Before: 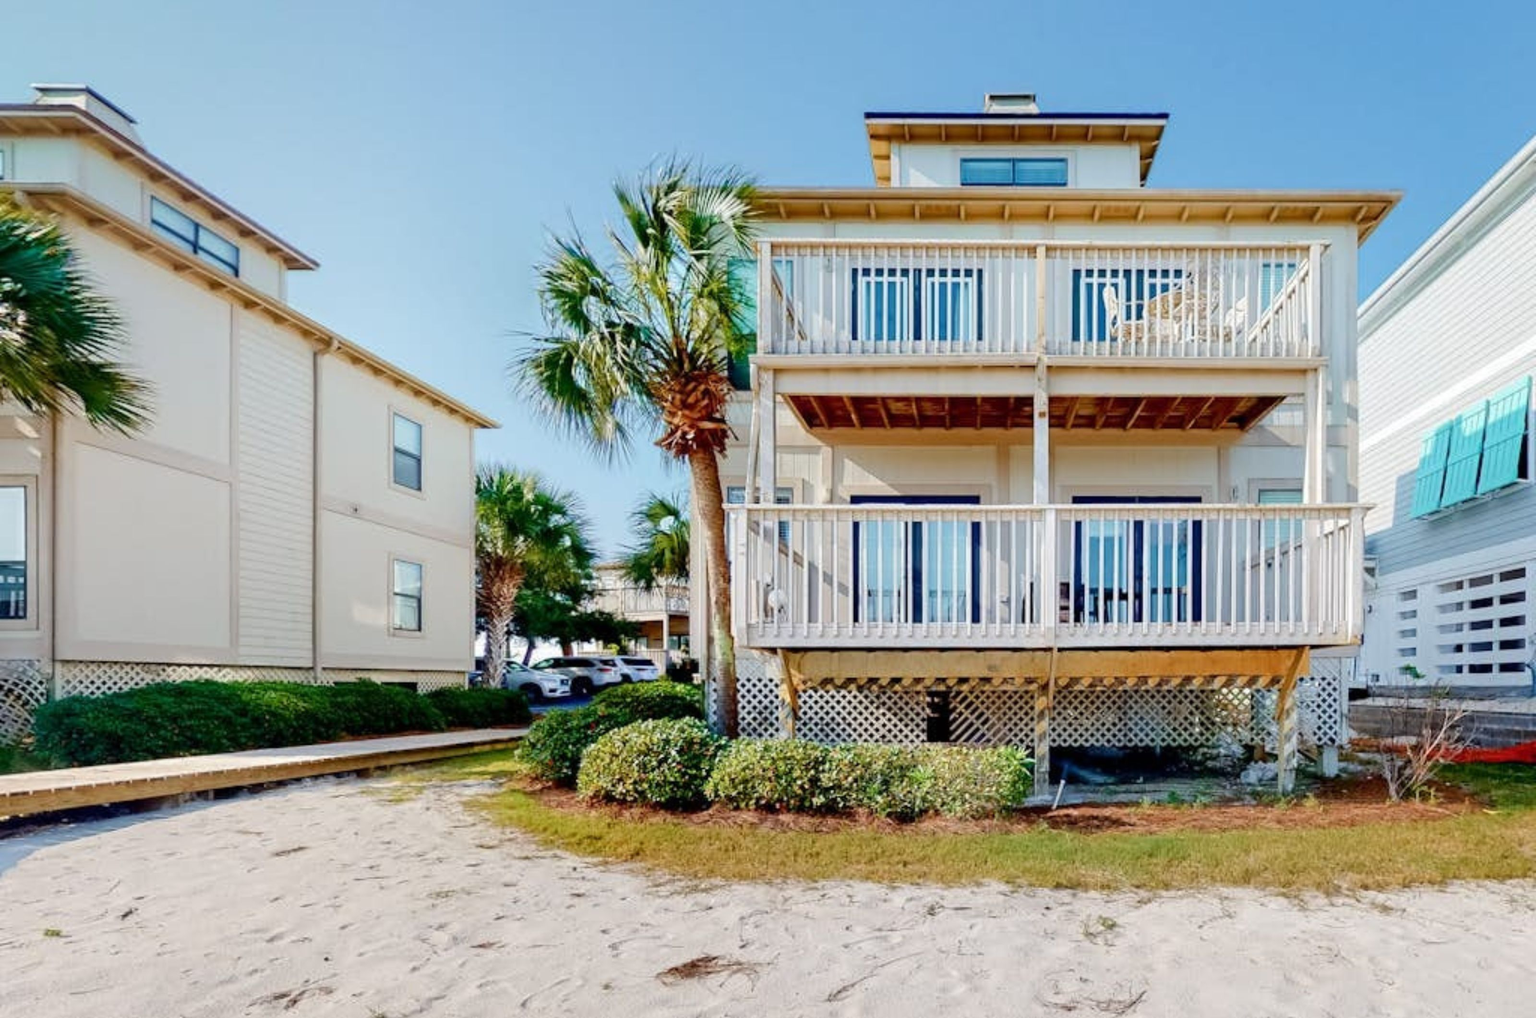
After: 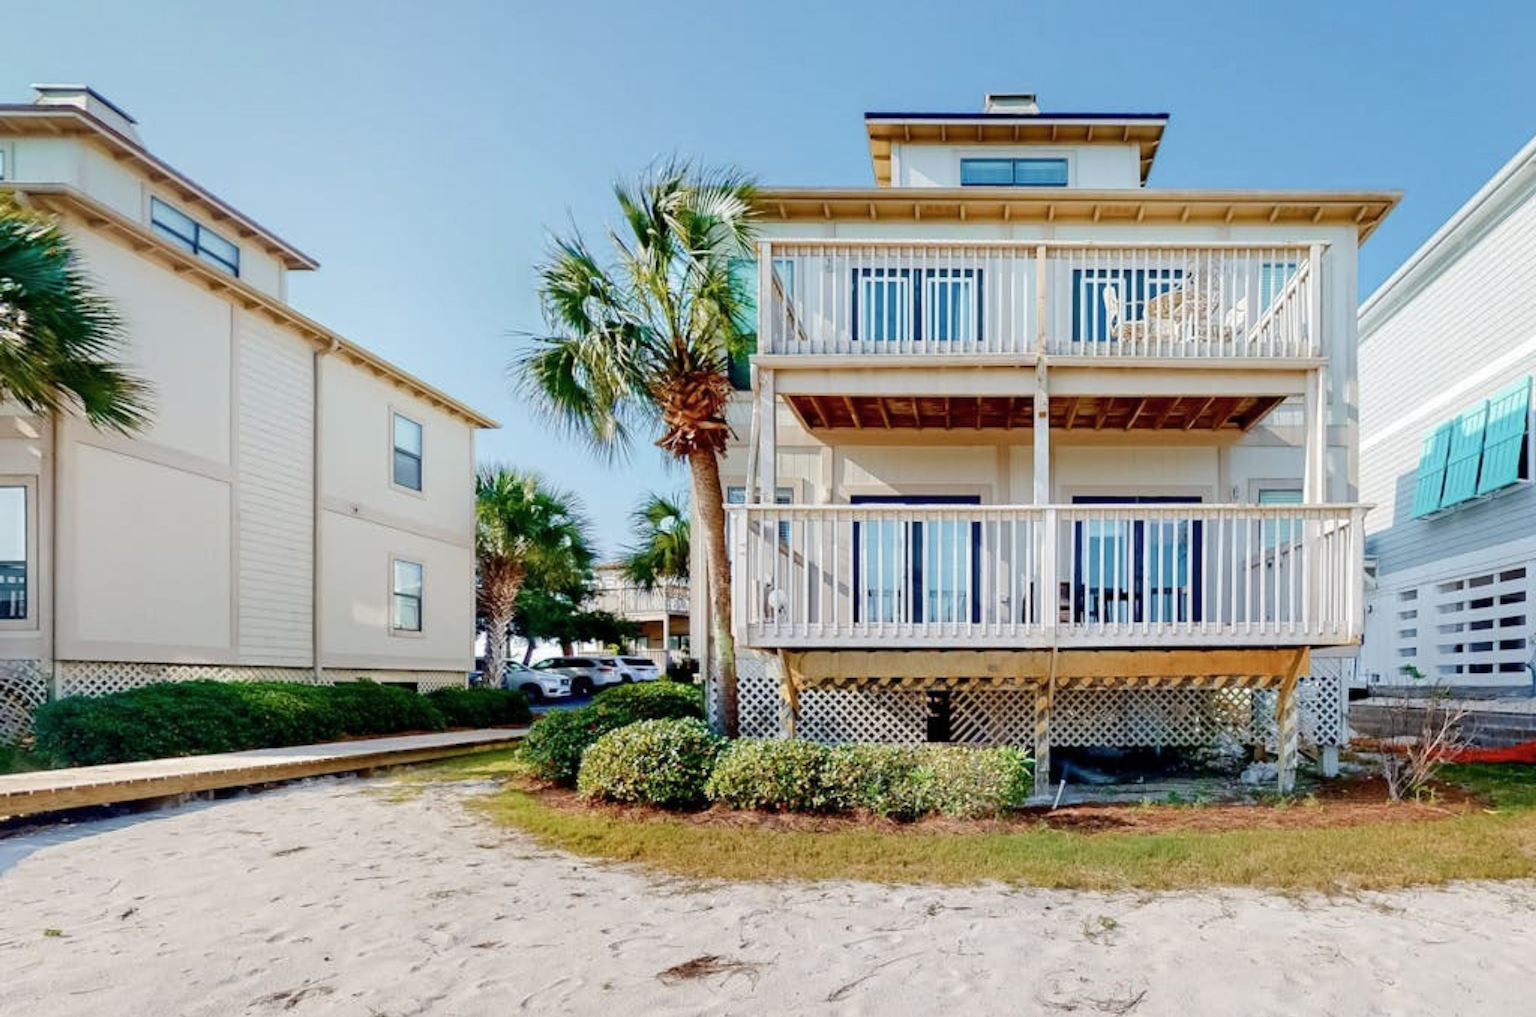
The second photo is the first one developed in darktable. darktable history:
contrast brightness saturation: saturation -0.066
